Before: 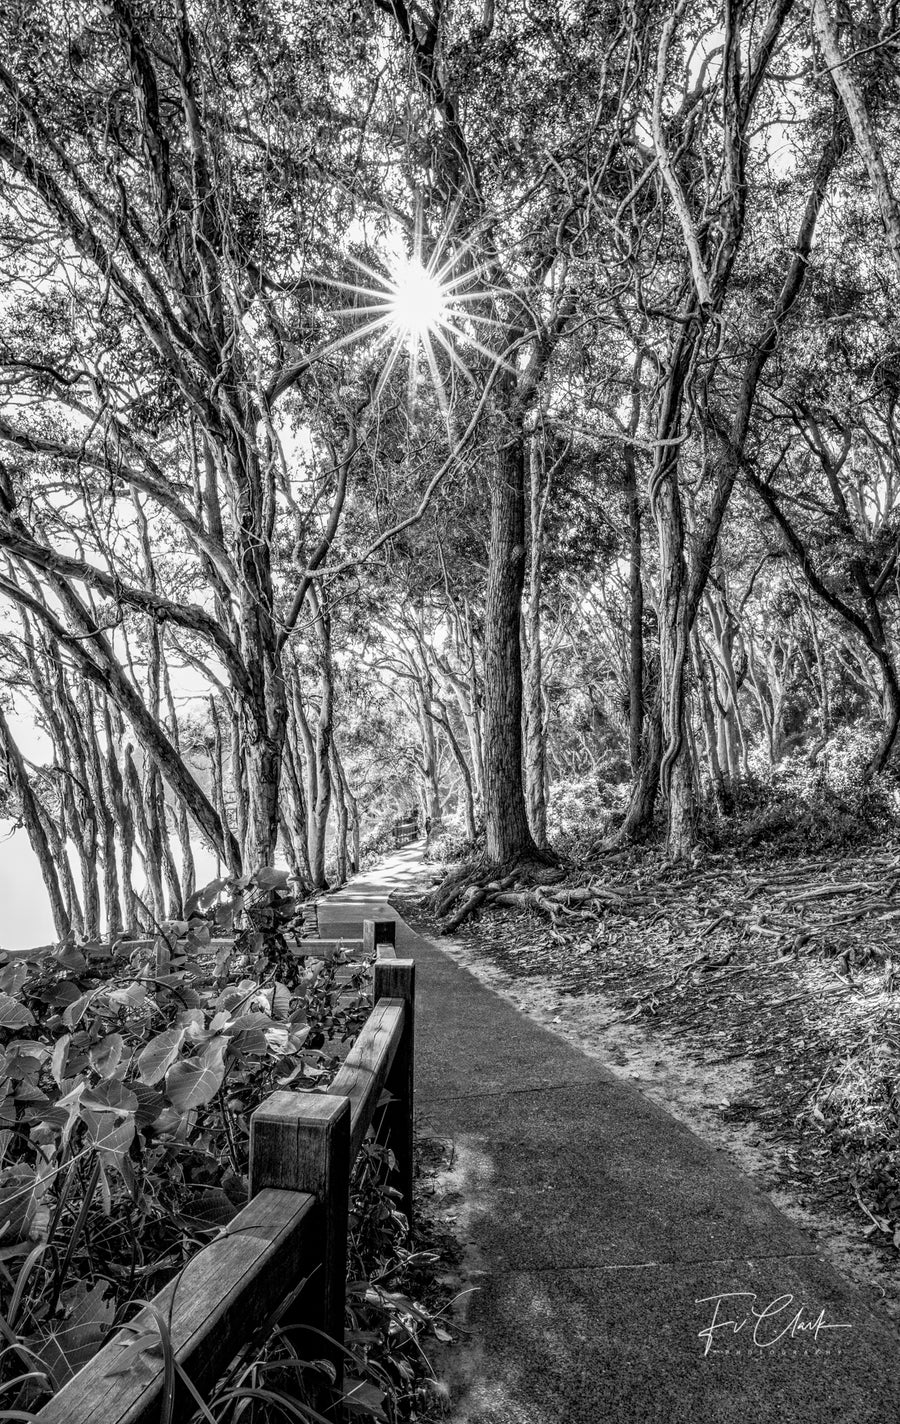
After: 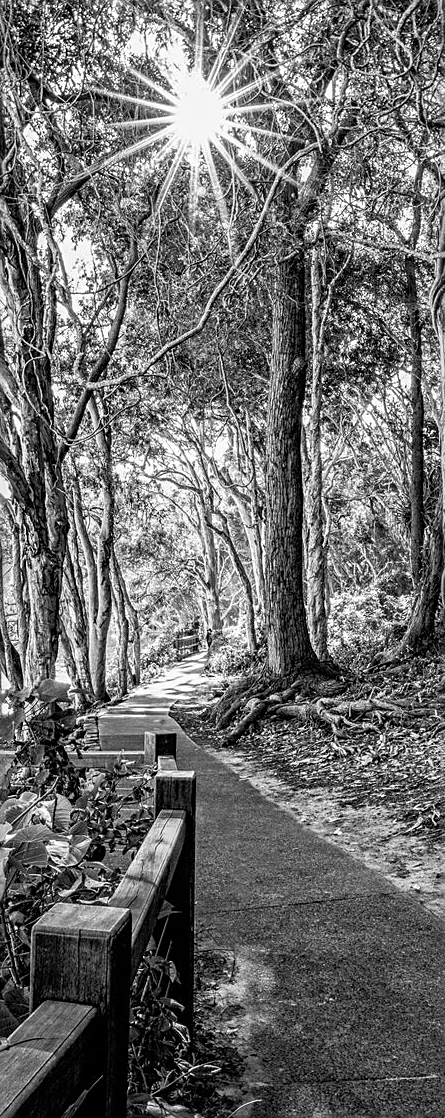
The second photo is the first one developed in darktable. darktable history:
sharpen: on, module defaults
crop and rotate: angle 0.02°, left 24.353%, top 13.219%, right 26.156%, bottom 8.224%
